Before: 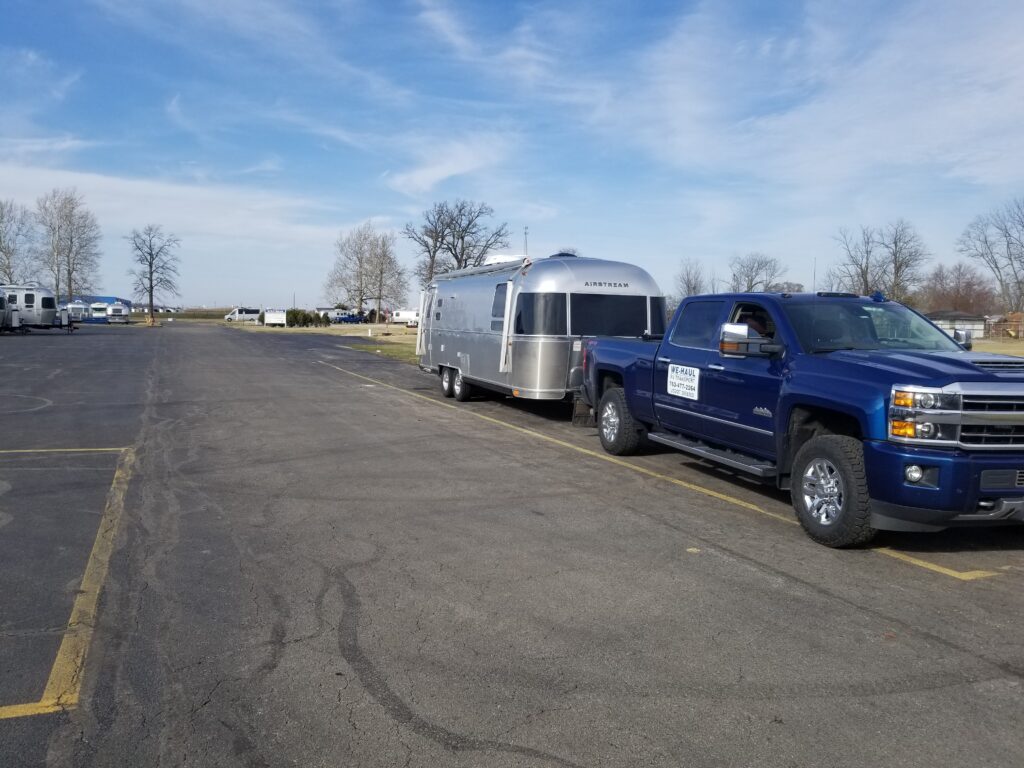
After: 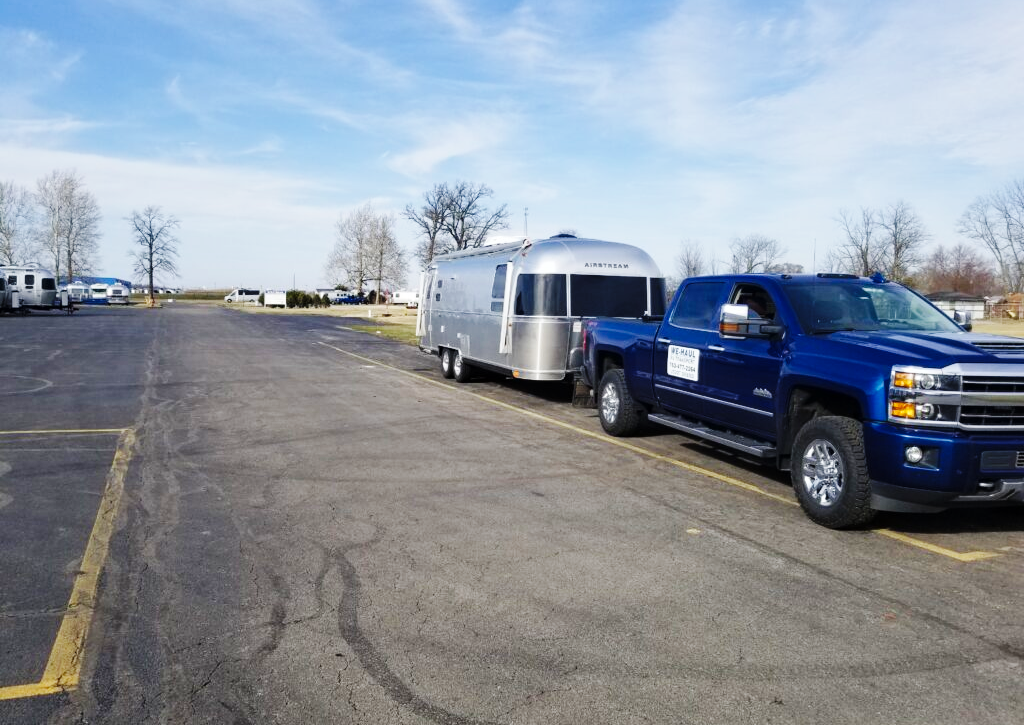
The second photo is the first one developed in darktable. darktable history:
crop and rotate: top 2.479%, bottom 3.018%
base curve: curves: ch0 [(0, 0) (0.036, 0.025) (0.121, 0.166) (0.206, 0.329) (0.605, 0.79) (1, 1)], preserve colors none
white balance: emerald 1
